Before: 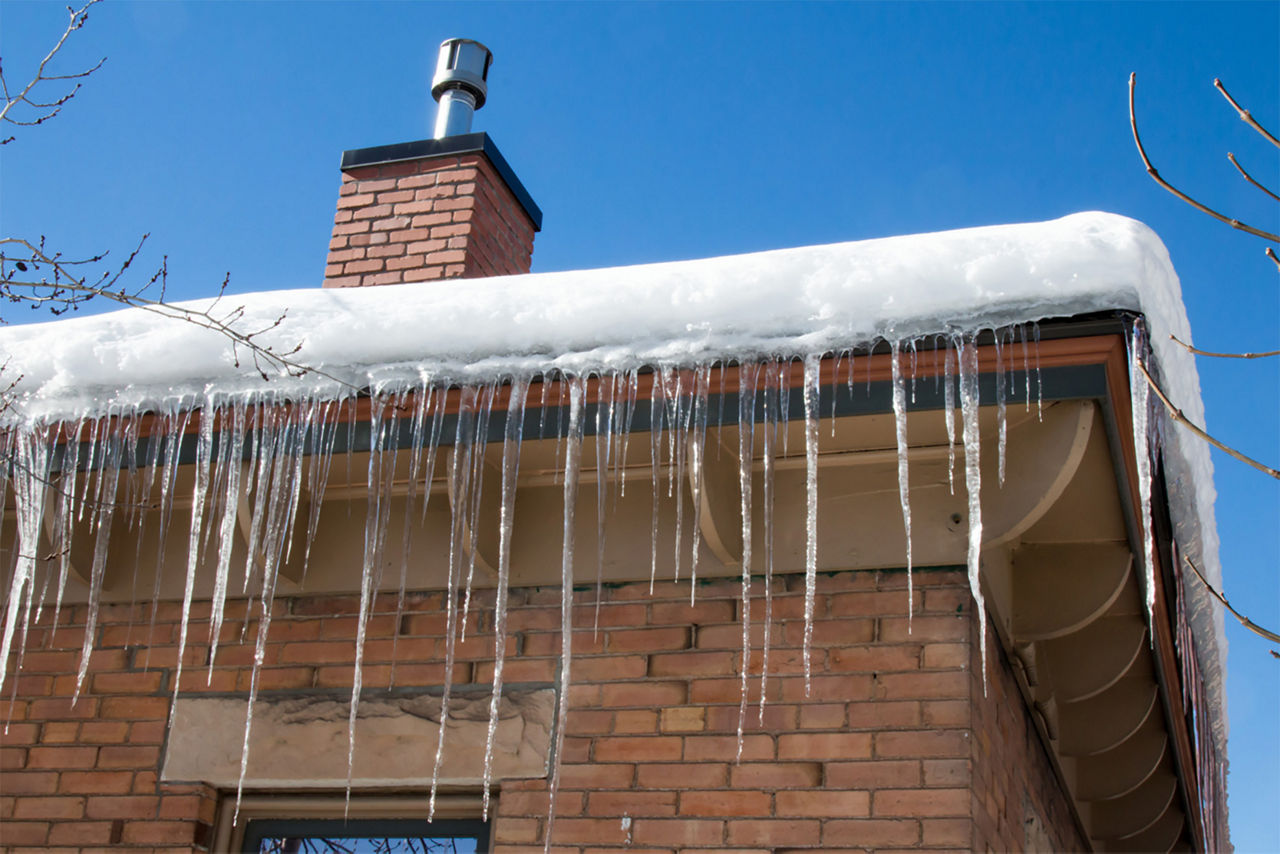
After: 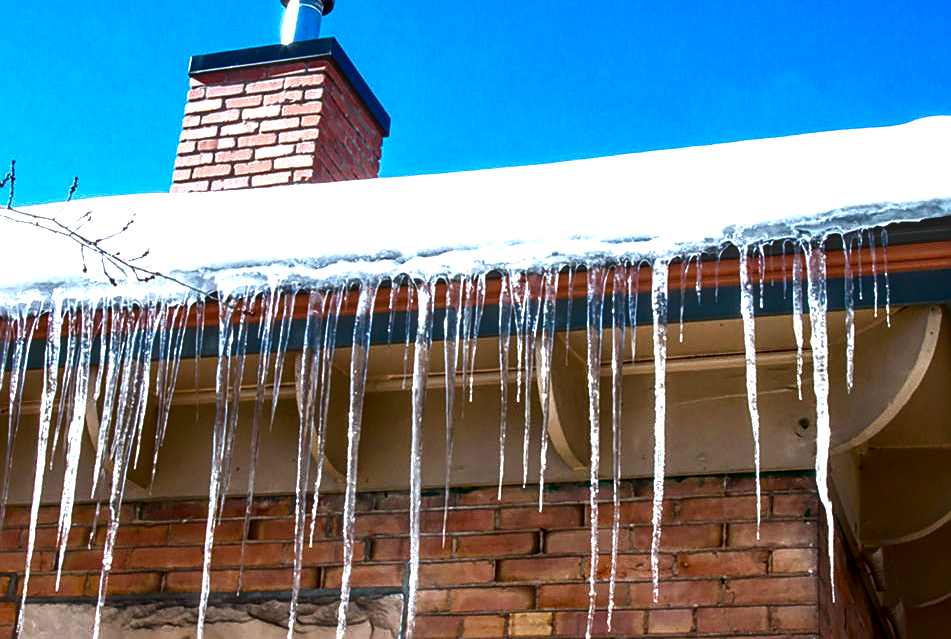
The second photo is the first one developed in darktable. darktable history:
crop and rotate: left 11.903%, top 11.358%, right 13.726%, bottom 13.814%
color balance rgb: perceptual saturation grading › global saturation 30.583%
exposure: exposure 1.261 EV, compensate highlight preservation false
contrast brightness saturation: brightness -0.522
color calibration: illuminant custom, x 0.368, y 0.373, temperature 4343.28 K
sharpen: amount 0.496
local contrast: detail 130%
